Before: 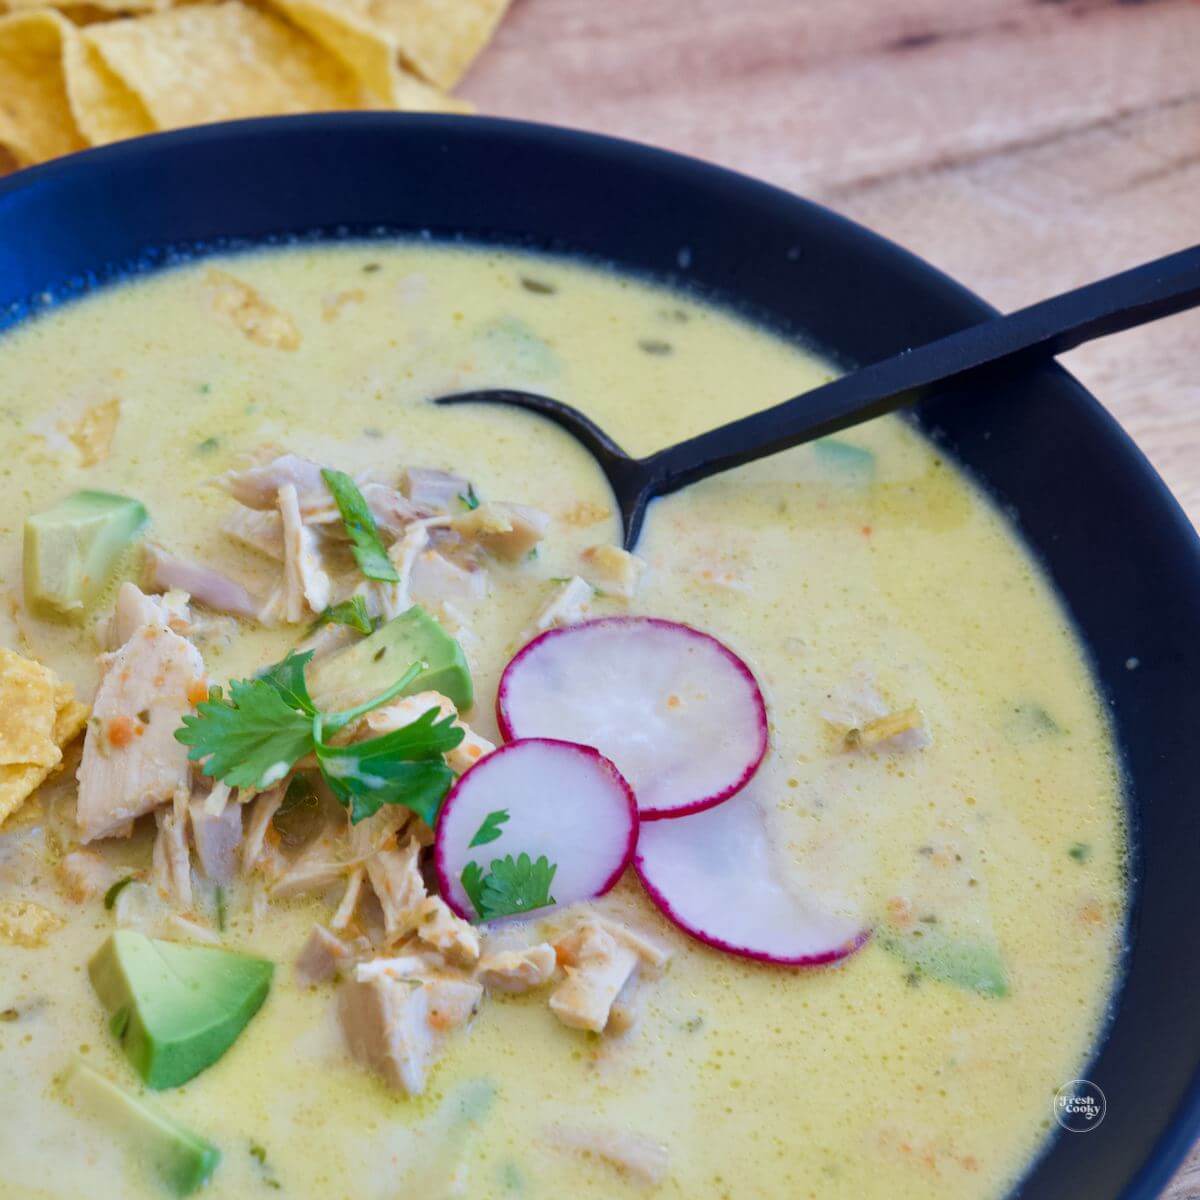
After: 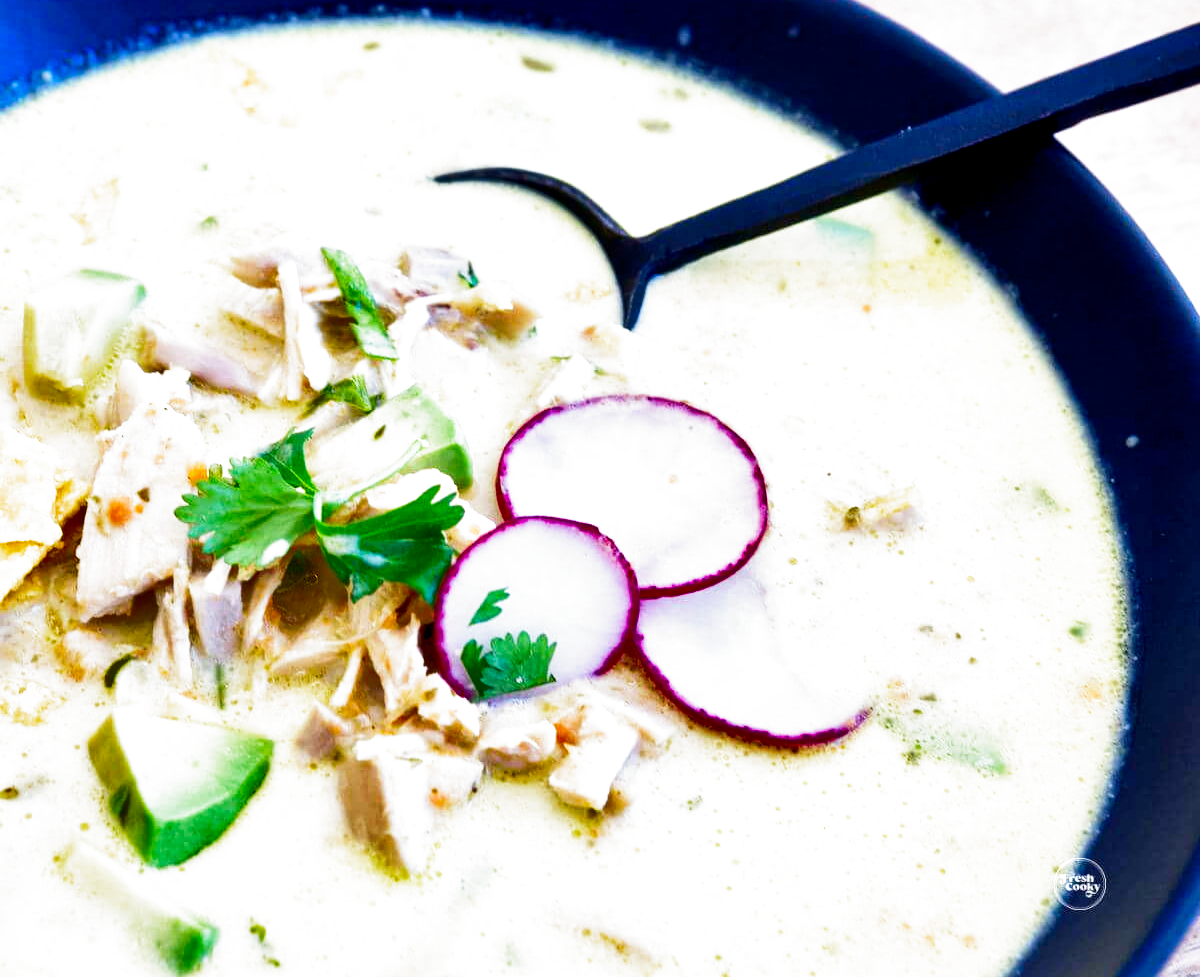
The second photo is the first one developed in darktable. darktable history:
filmic rgb: middle gray luminance 8.8%, black relative exposure -6.3 EV, white relative exposure 2.7 EV, threshold 6 EV, target black luminance 0%, hardness 4.74, latitude 73.47%, contrast 1.332, shadows ↔ highlights balance 10.13%, add noise in highlights 0, preserve chrominance no, color science v3 (2019), use custom middle-gray values true, iterations of high-quality reconstruction 0, contrast in highlights soft, enable highlight reconstruction true
crop and rotate: top 18.507%
shadows and highlights: soften with gaussian
